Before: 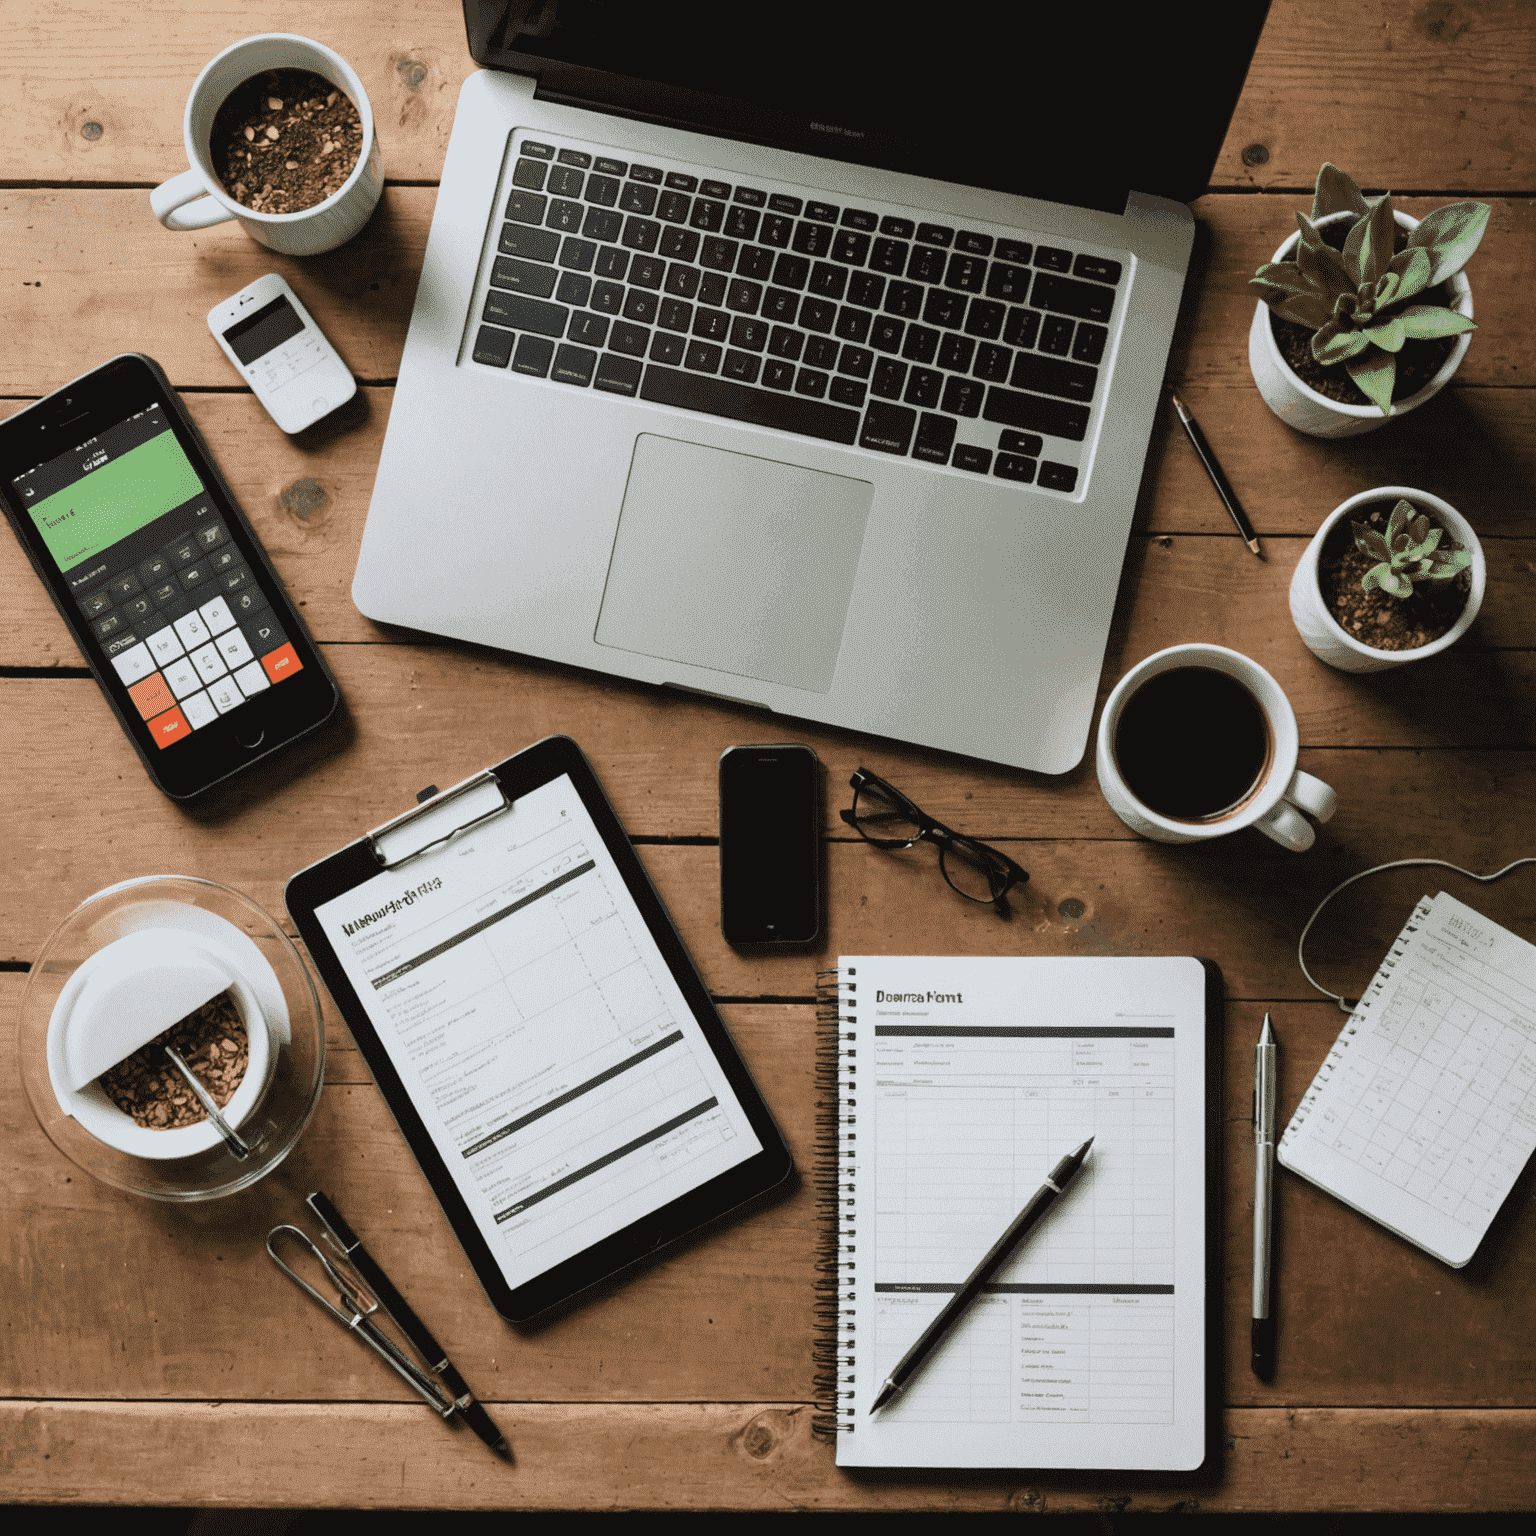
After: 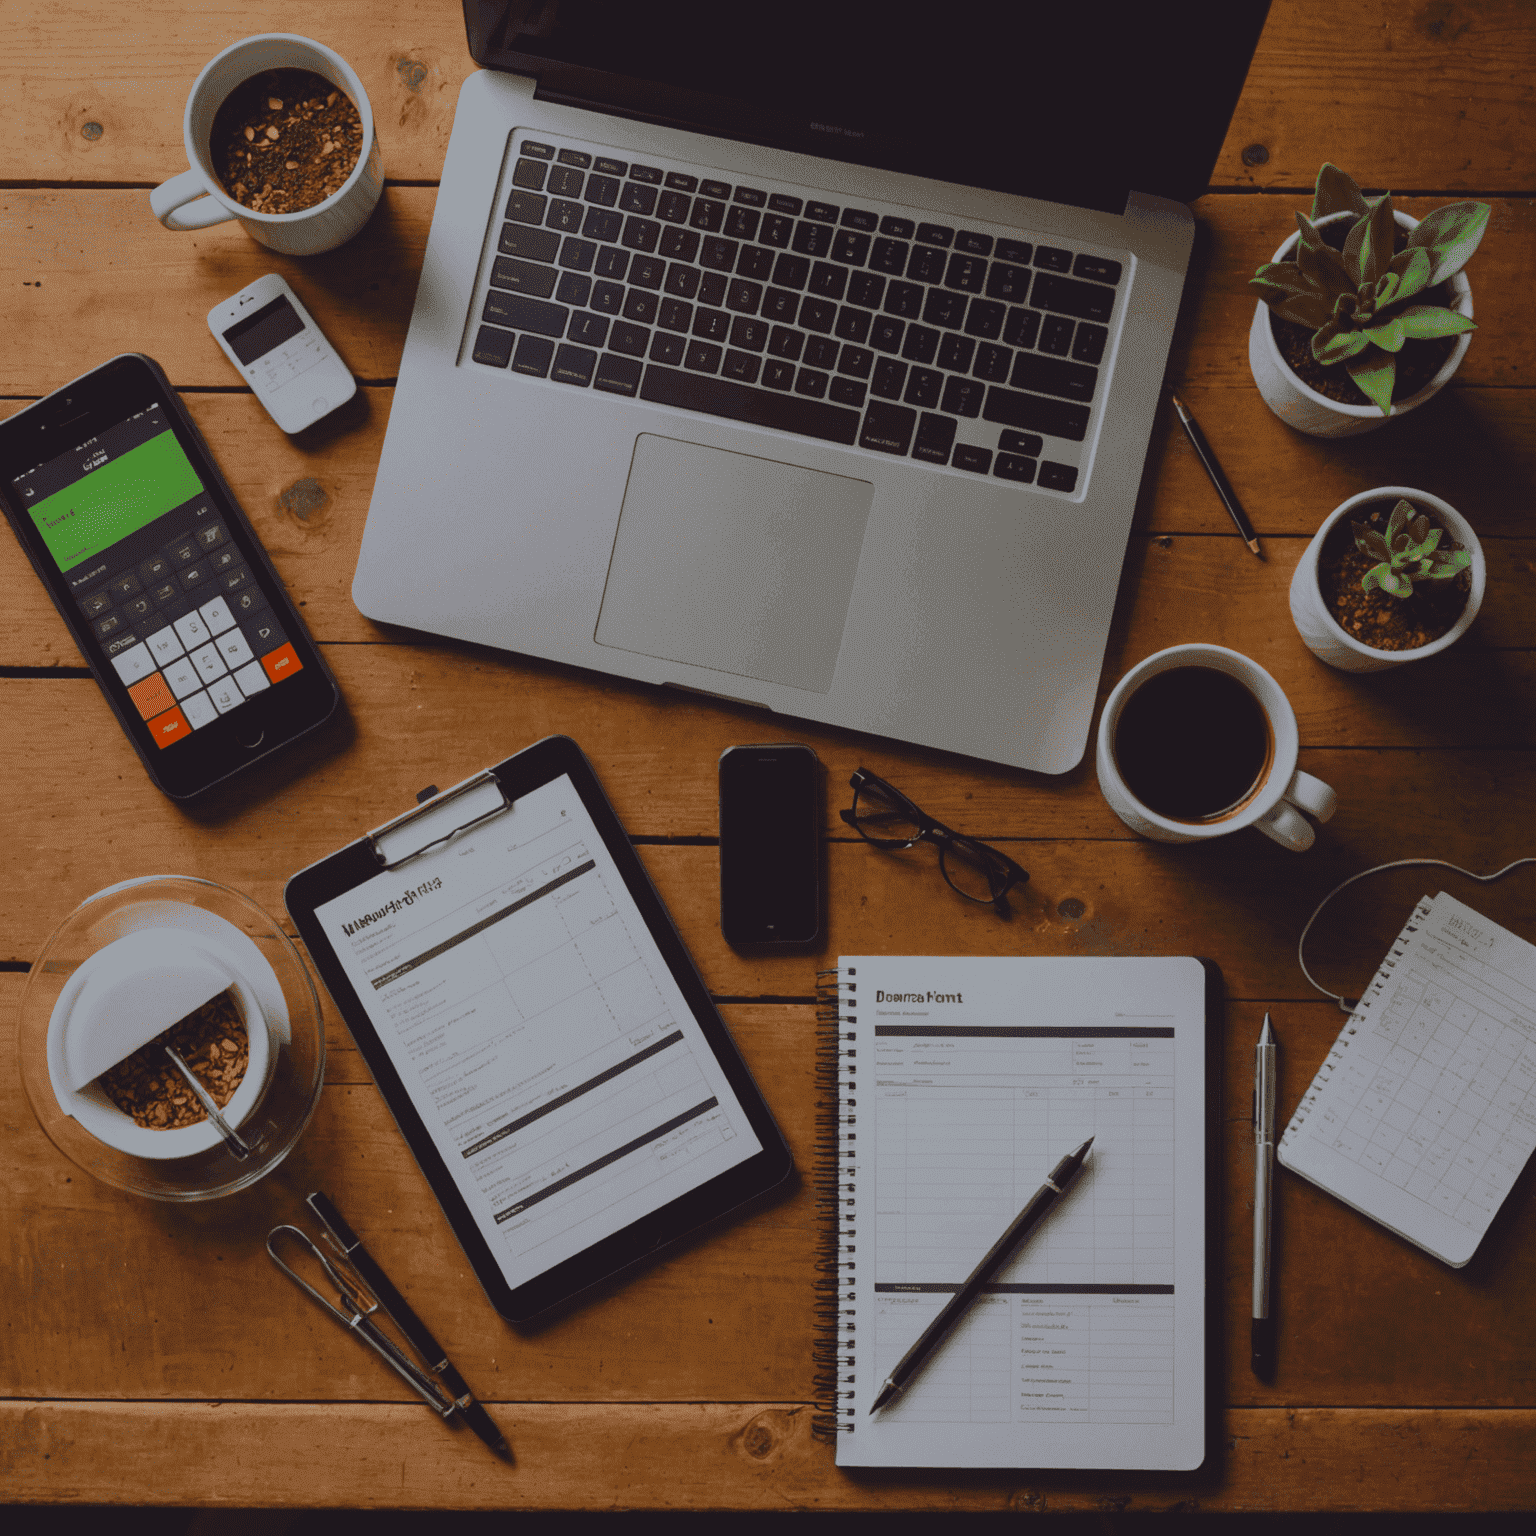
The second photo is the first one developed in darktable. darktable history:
exposure: black level correction -0.016, exposure -1.048 EV, compensate highlight preservation false
color balance rgb: shadows lift › luminance 0.576%, shadows lift › chroma 6.81%, shadows lift › hue 299.57°, linear chroma grading › global chroma 42.529%, perceptual saturation grading › global saturation 19.99%, global vibrance 20%
